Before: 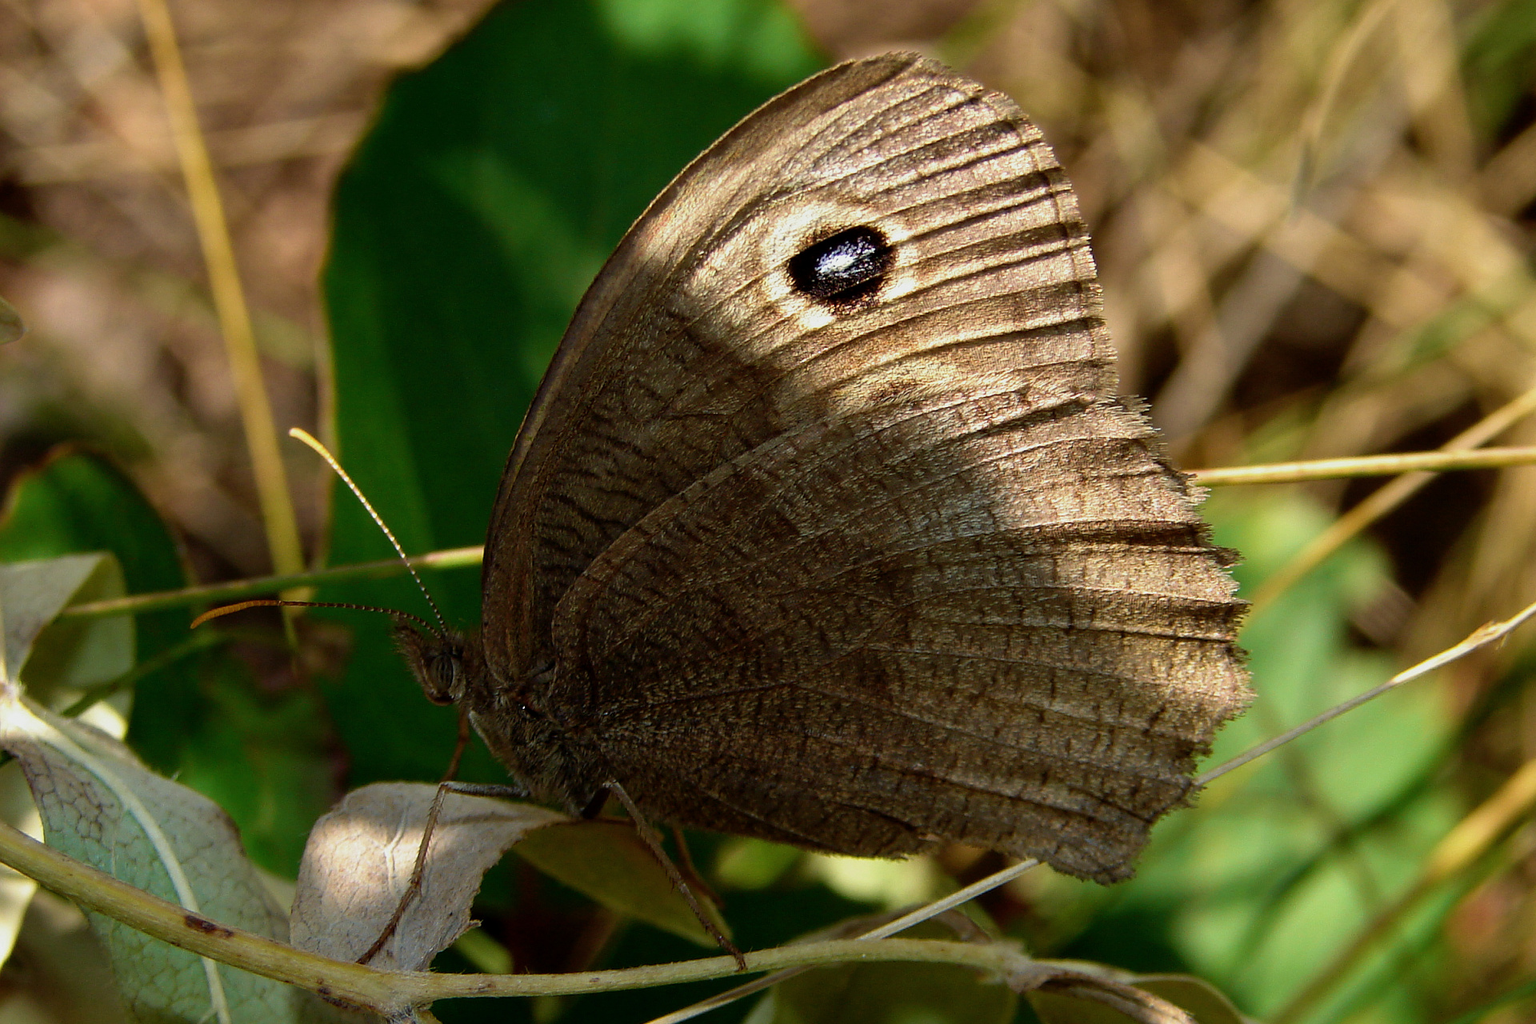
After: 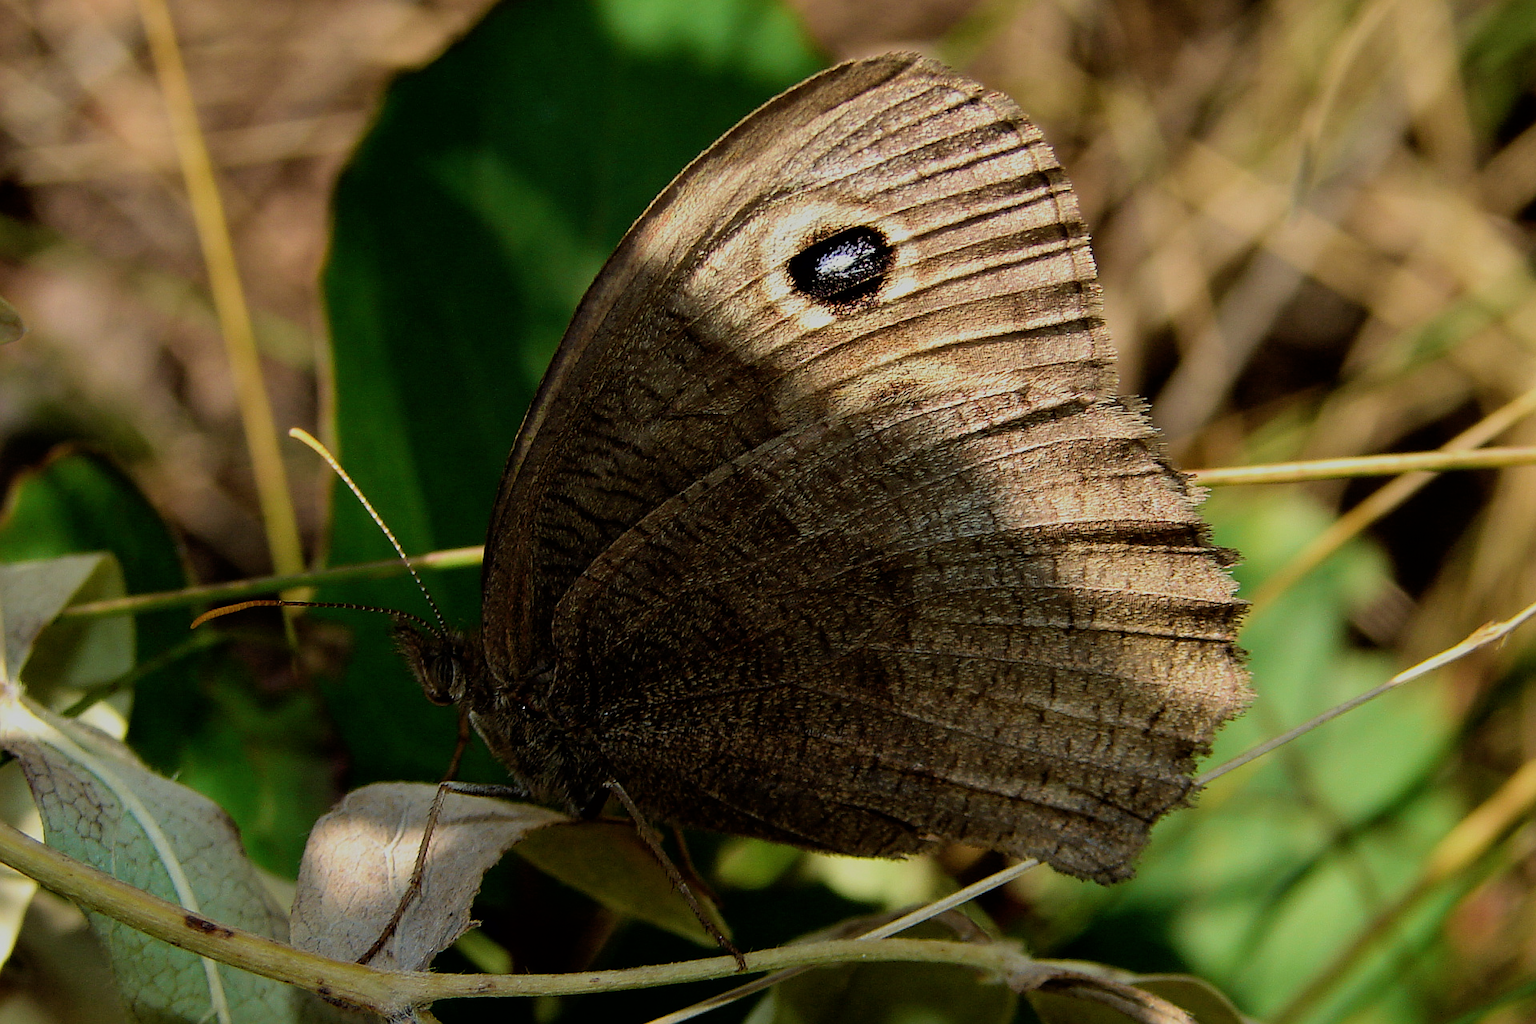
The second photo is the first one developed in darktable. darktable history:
filmic rgb: black relative exposure -7.65 EV, white relative exposure 4.56 EV, hardness 3.61, color science v6 (2022)
sharpen: radius 1.265, amount 0.296, threshold 0.119
